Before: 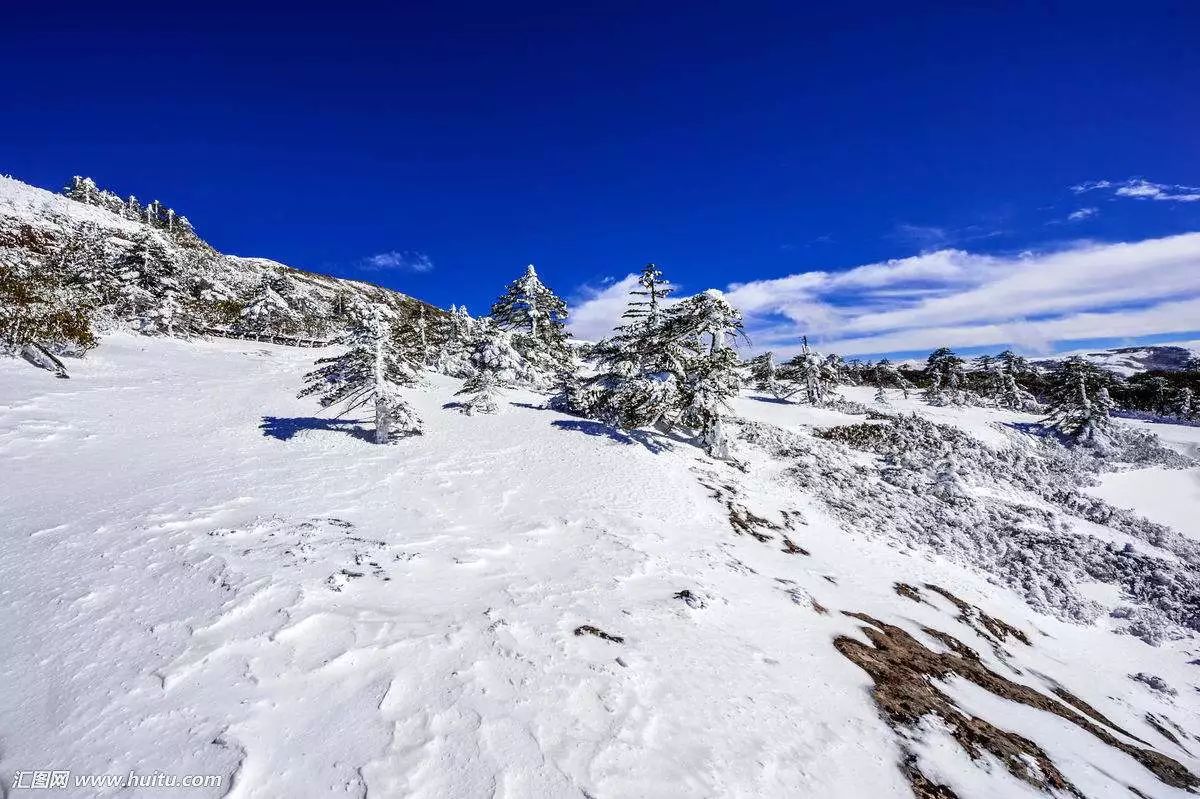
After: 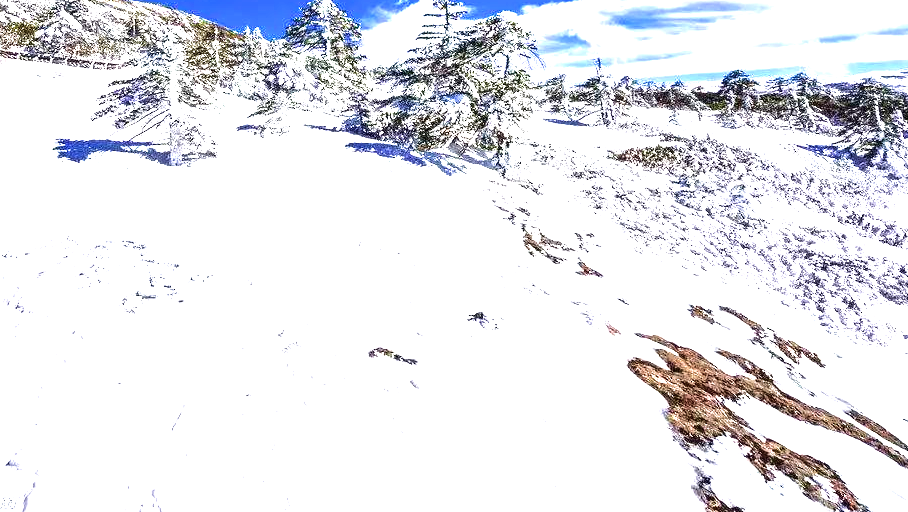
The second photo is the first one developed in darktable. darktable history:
crop and rotate: left 17.207%, top 34.917%, right 7.07%, bottom 0.911%
exposure: black level correction 0, exposure 1.679 EV, compensate exposure bias true, compensate highlight preservation false
velvia: strength 44.91%
